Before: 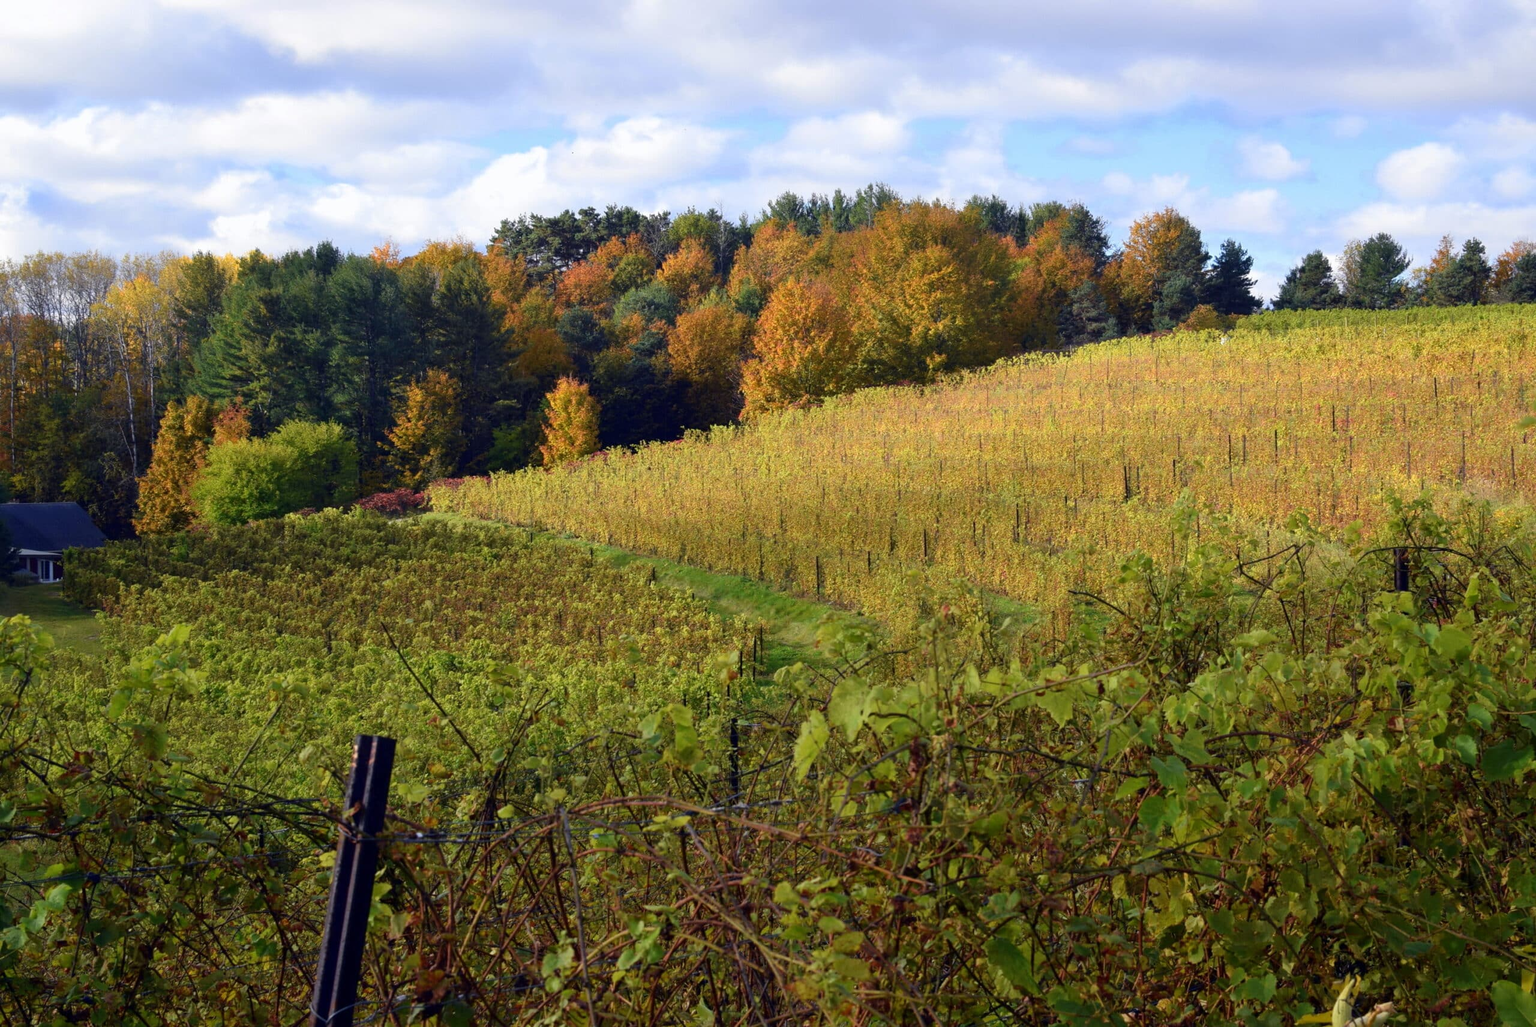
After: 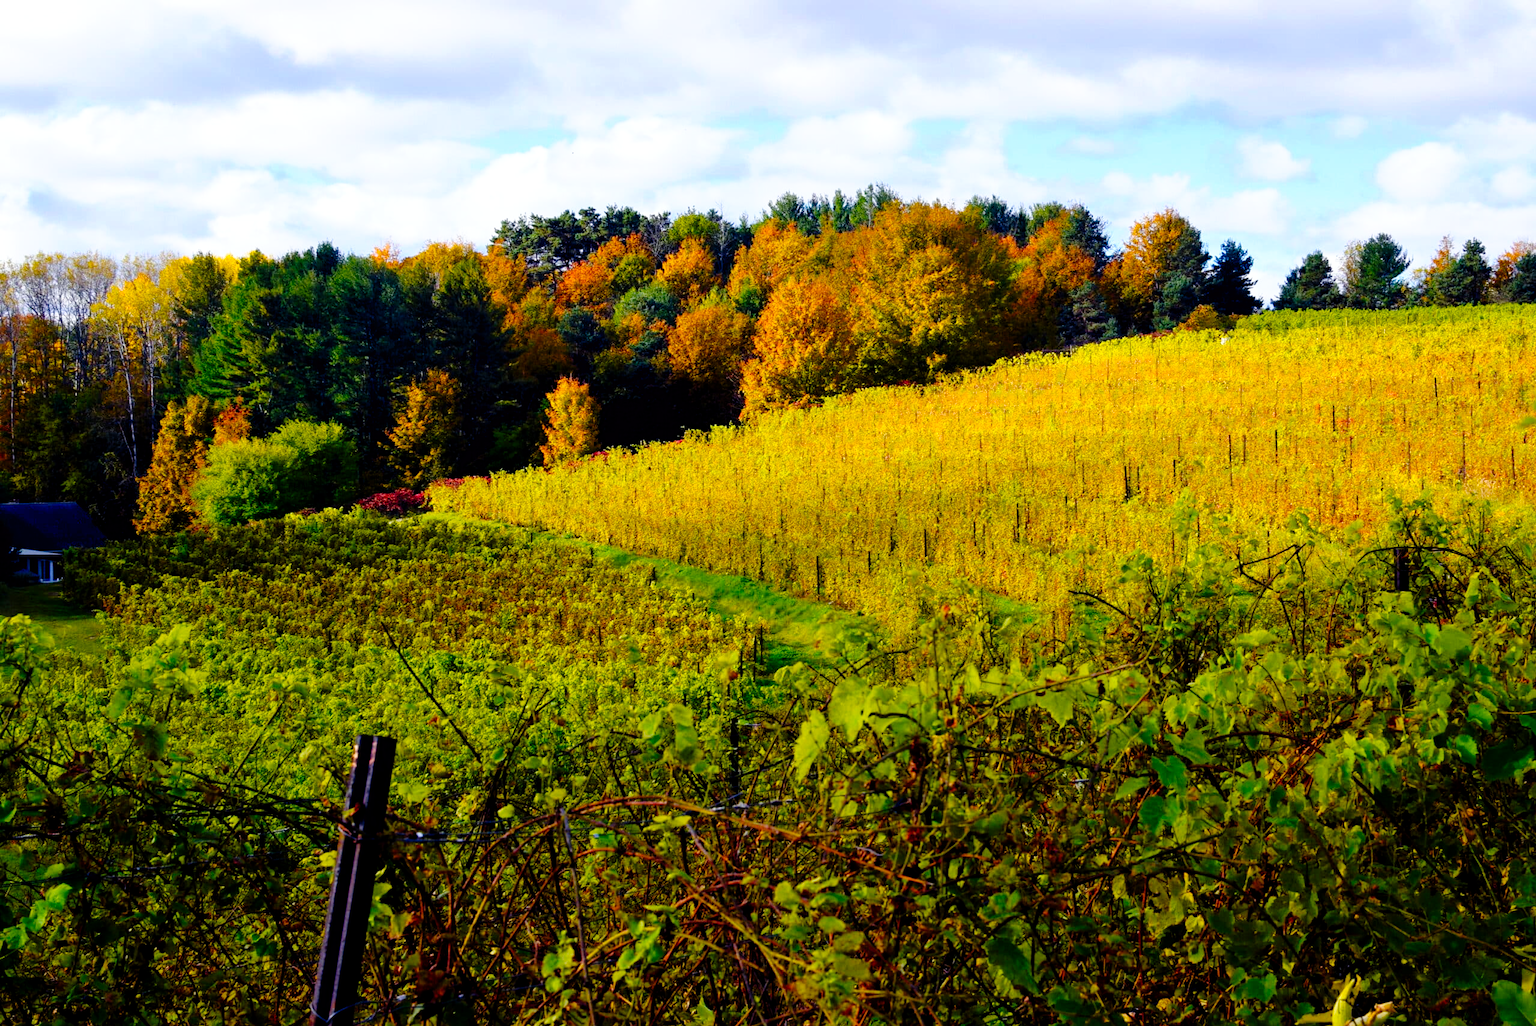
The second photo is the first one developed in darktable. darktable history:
white balance: red 0.986, blue 1.01
tone curve: curves: ch0 [(0, 0) (0.003, 0.003) (0.011, 0.005) (0.025, 0.008) (0.044, 0.012) (0.069, 0.02) (0.1, 0.031) (0.136, 0.047) (0.177, 0.088) (0.224, 0.141) (0.277, 0.222) (0.335, 0.32) (0.399, 0.422) (0.468, 0.523) (0.543, 0.621) (0.623, 0.715) (0.709, 0.796) (0.801, 0.88) (0.898, 0.962) (1, 1)], preserve colors none
color balance rgb: linear chroma grading › global chroma 15%, perceptual saturation grading › global saturation 30%
exposure: black level correction 0.009, exposure 0.119 EV, compensate highlight preservation false
